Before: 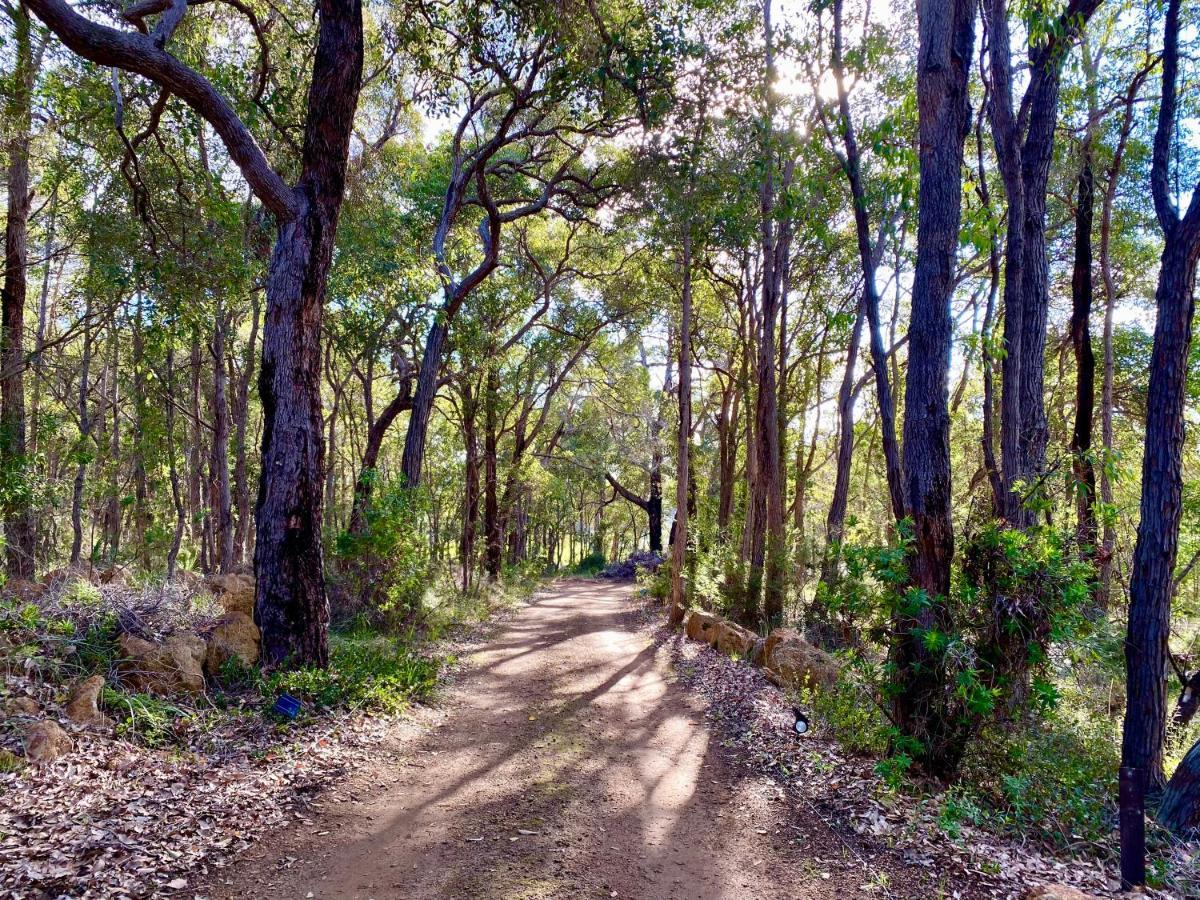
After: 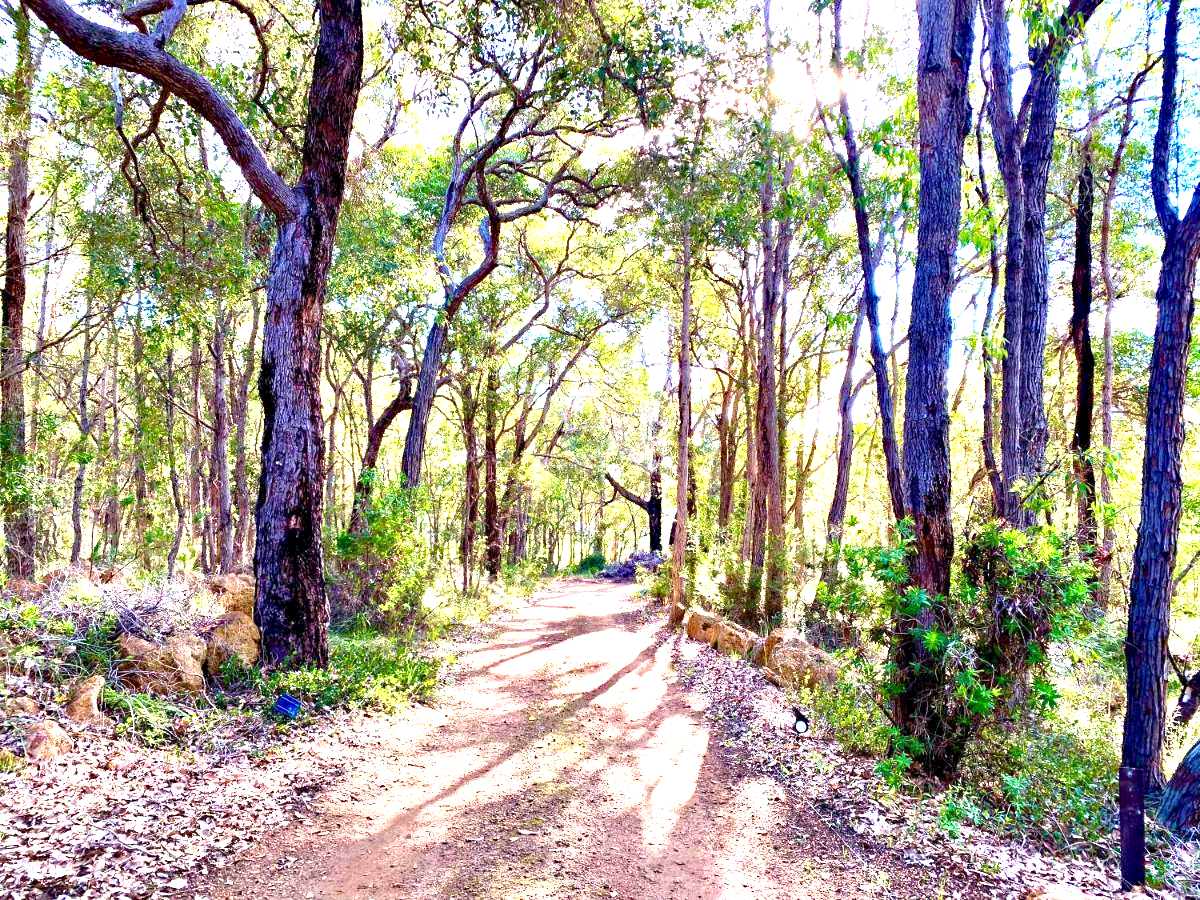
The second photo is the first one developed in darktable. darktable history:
haze removal: strength 0.3, distance 0.253, compatibility mode true
exposure: black level correction 0.001, exposure 1.99 EV, compensate highlight preservation false
